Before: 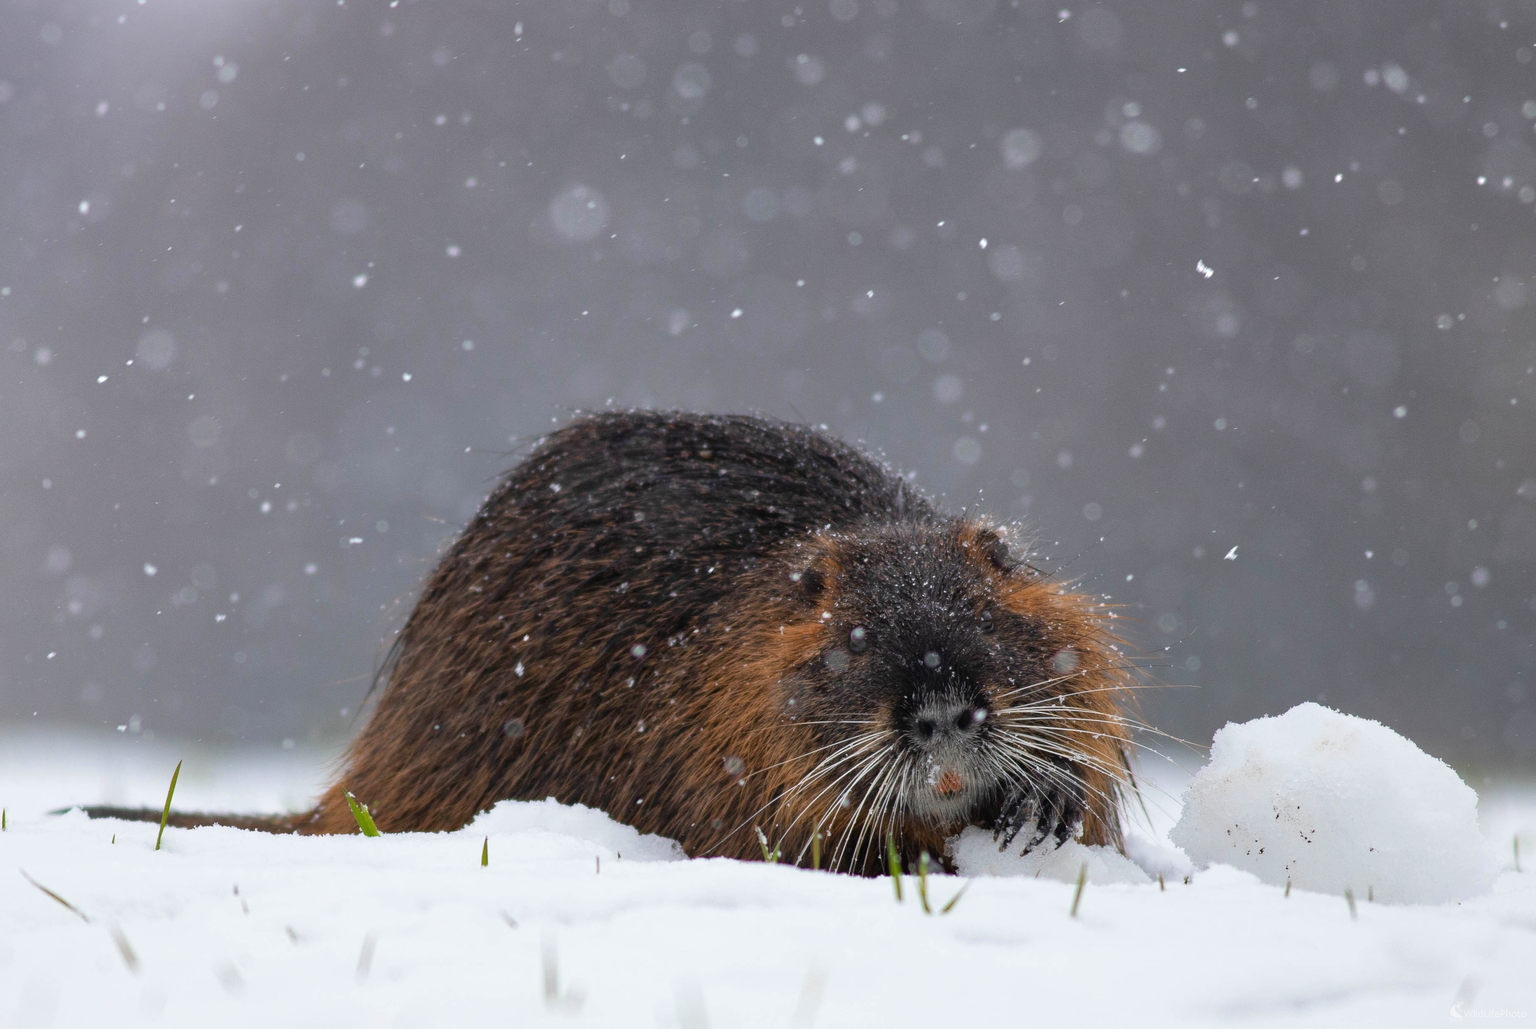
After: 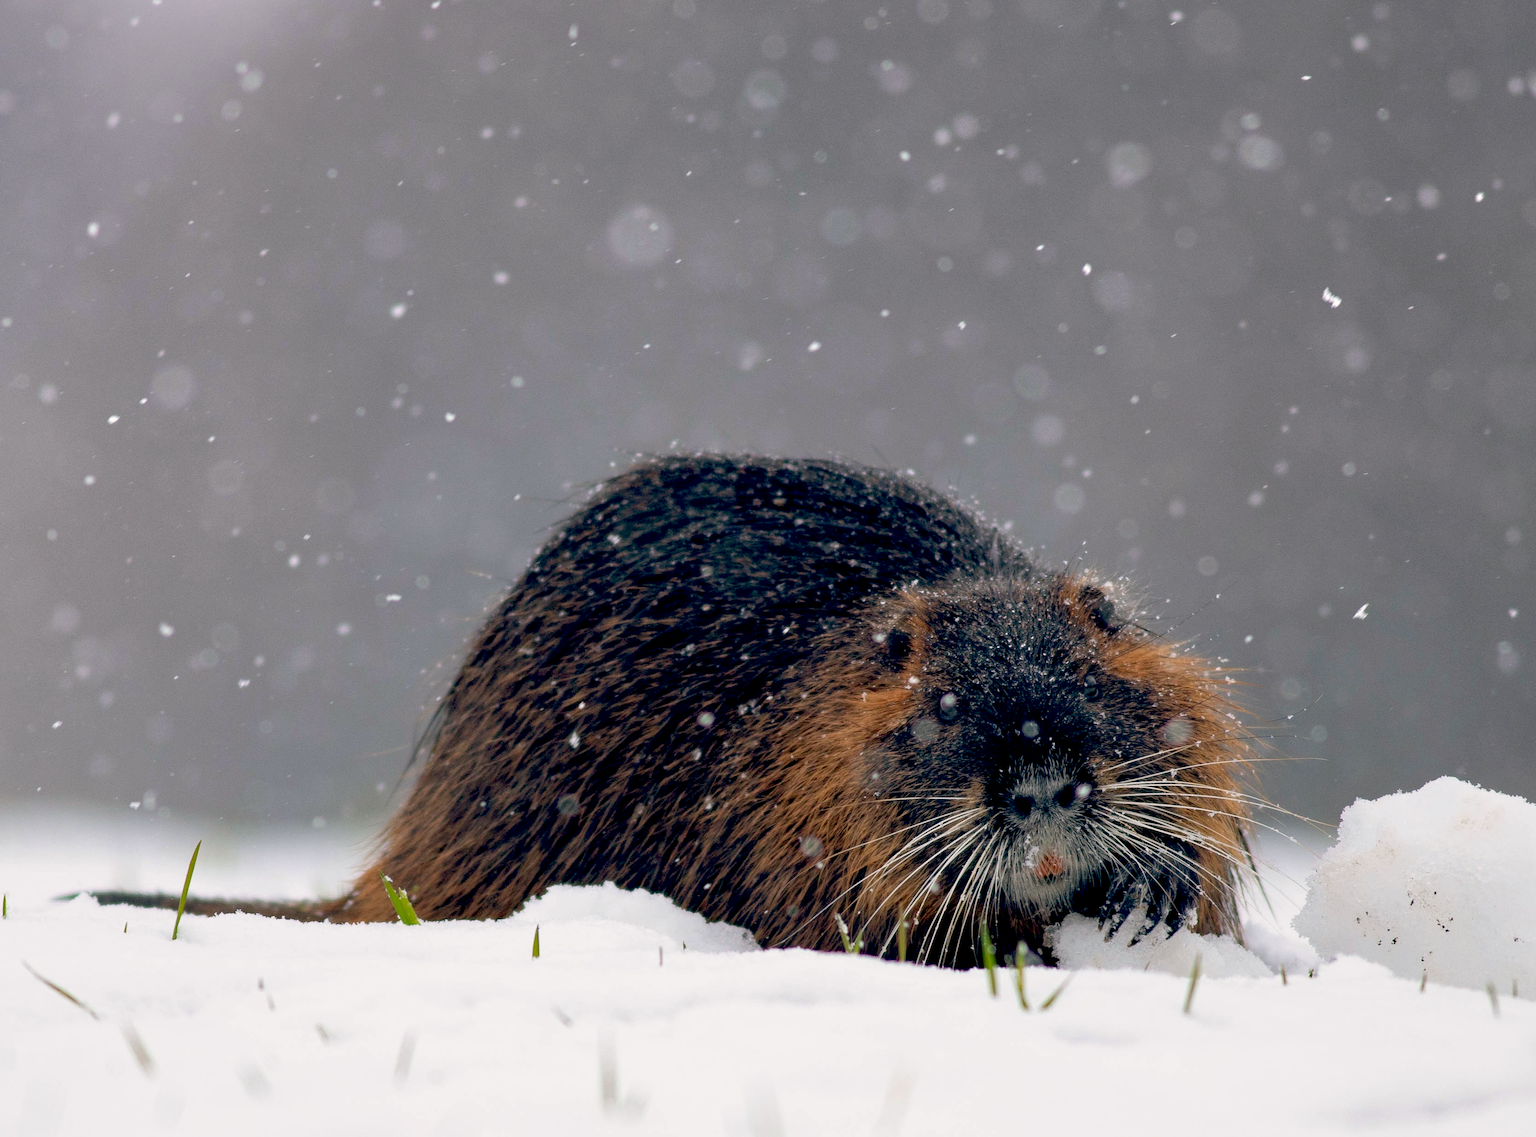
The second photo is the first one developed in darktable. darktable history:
color balance: lift [0.975, 0.993, 1, 1.015], gamma [1.1, 1, 1, 0.945], gain [1, 1.04, 1, 0.95]
crop: right 9.509%, bottom 0.031%
